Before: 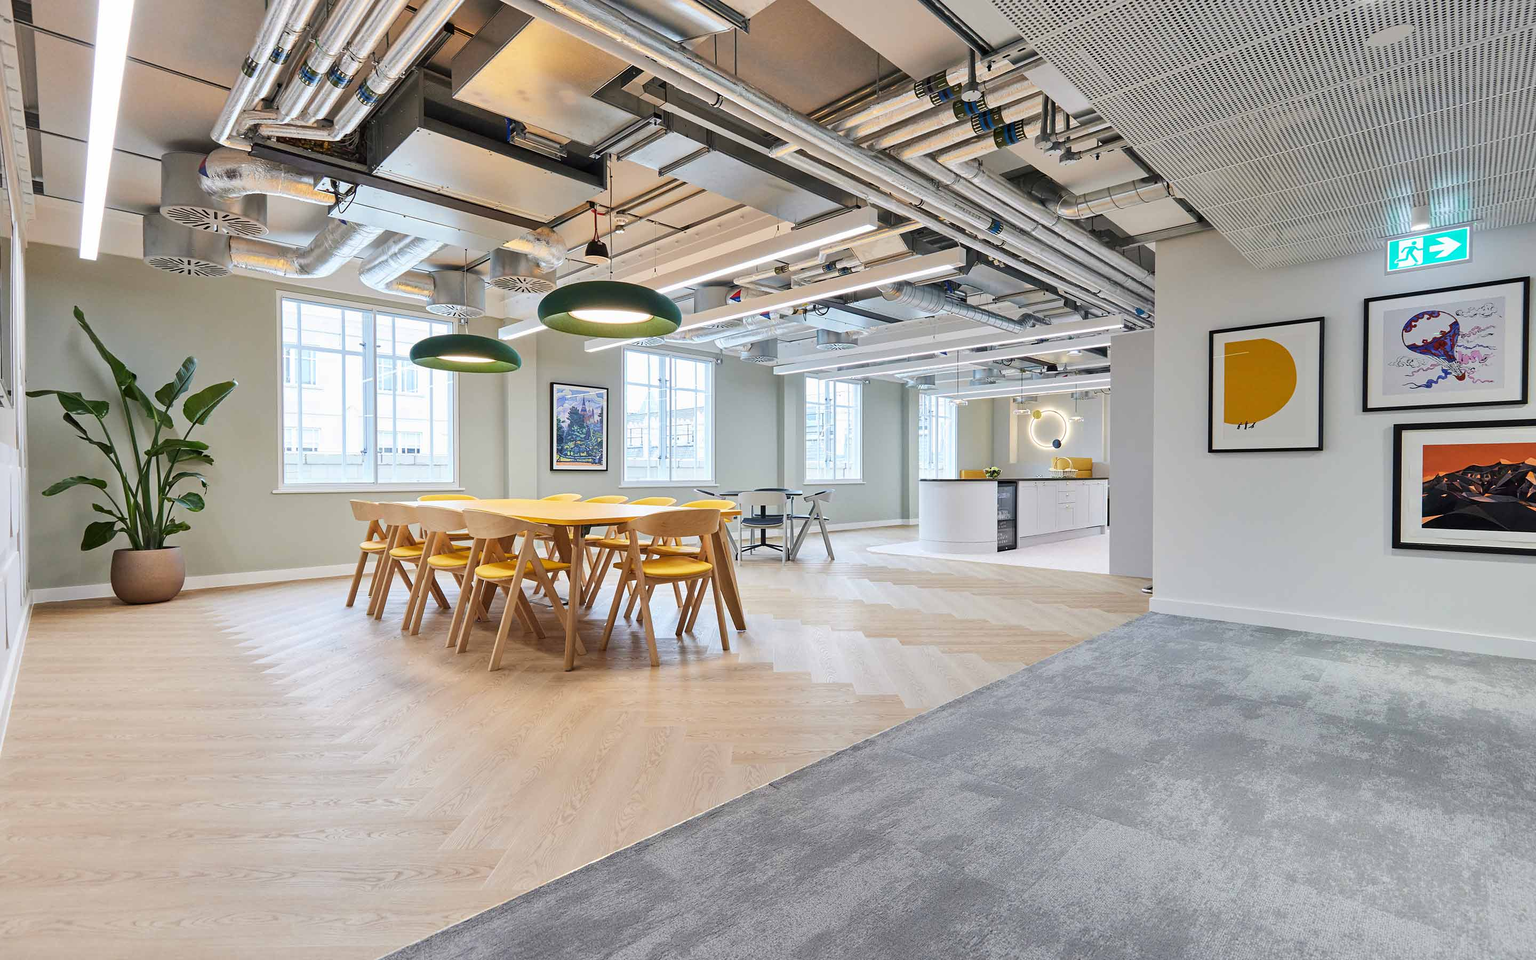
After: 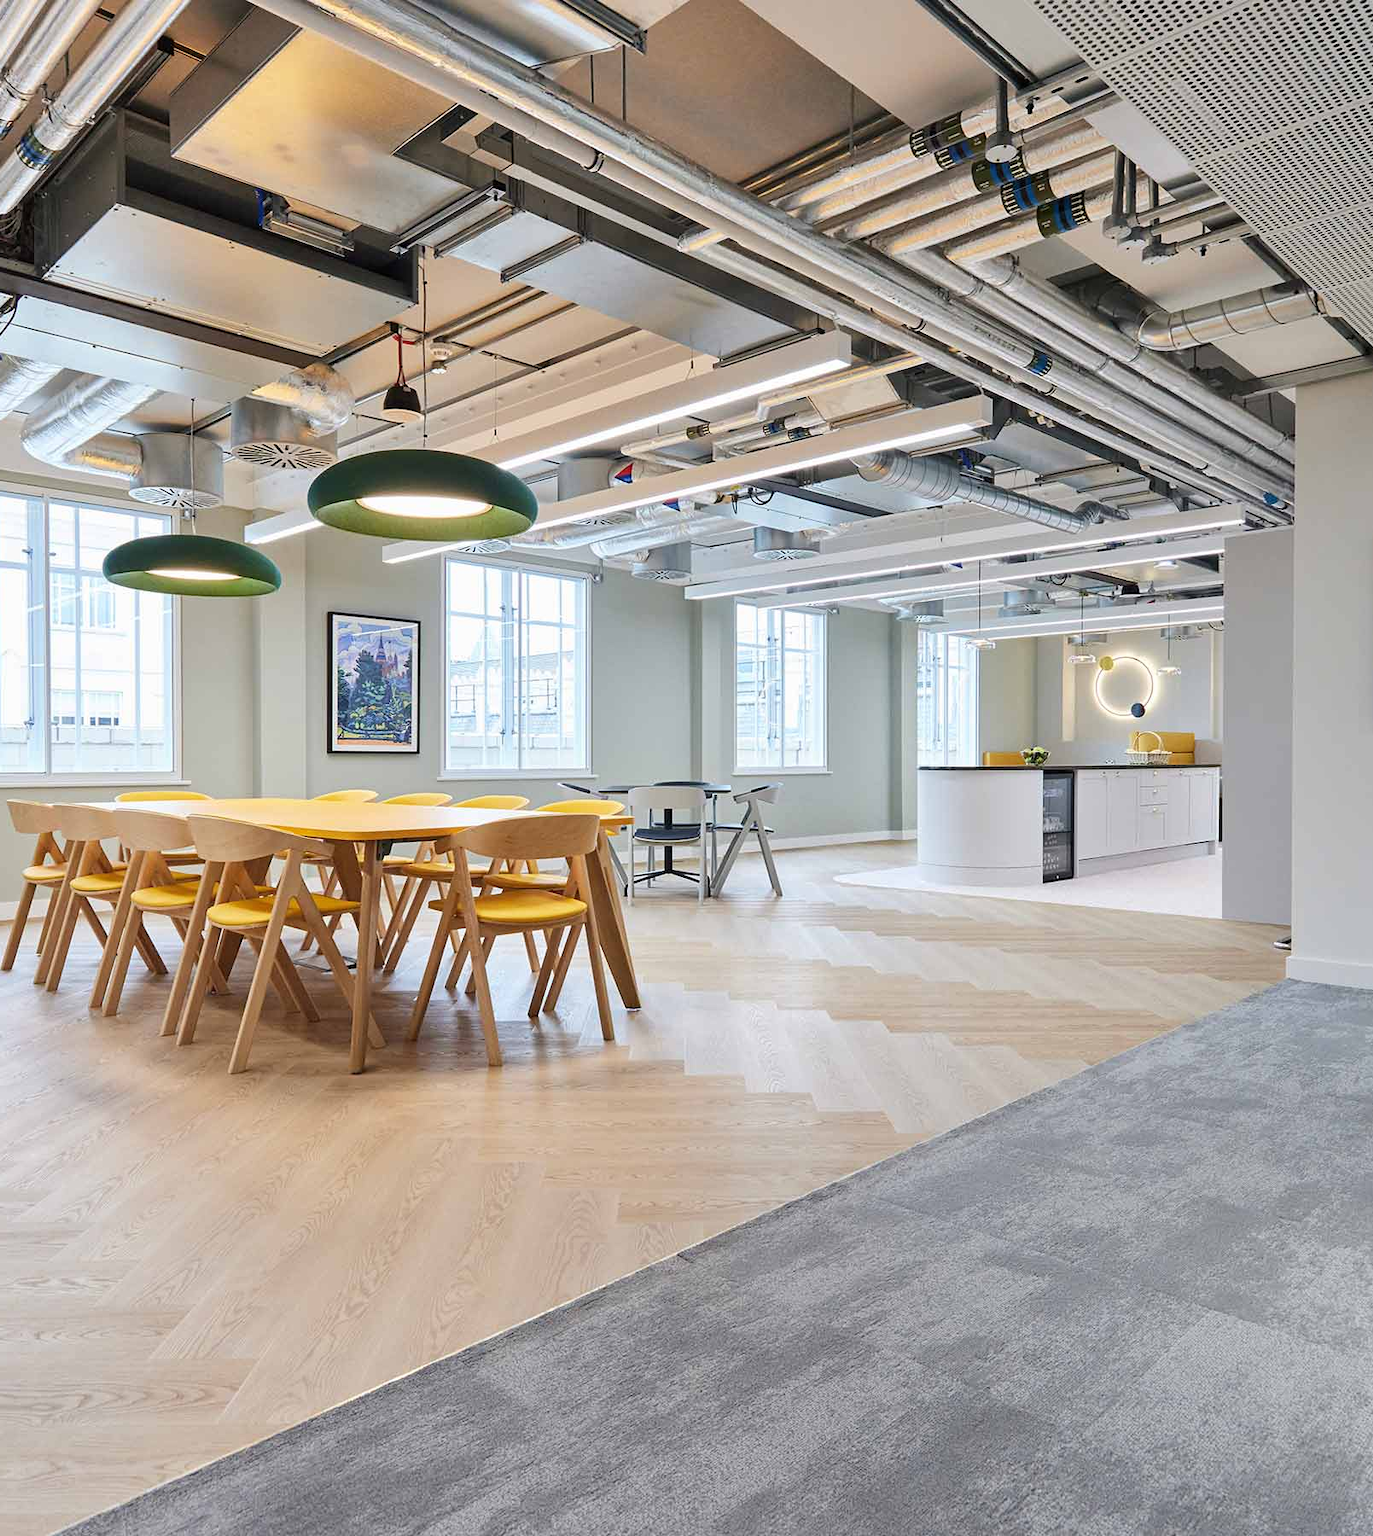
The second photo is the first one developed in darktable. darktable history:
crop and rotate: left 22.516%, right 21.605%
